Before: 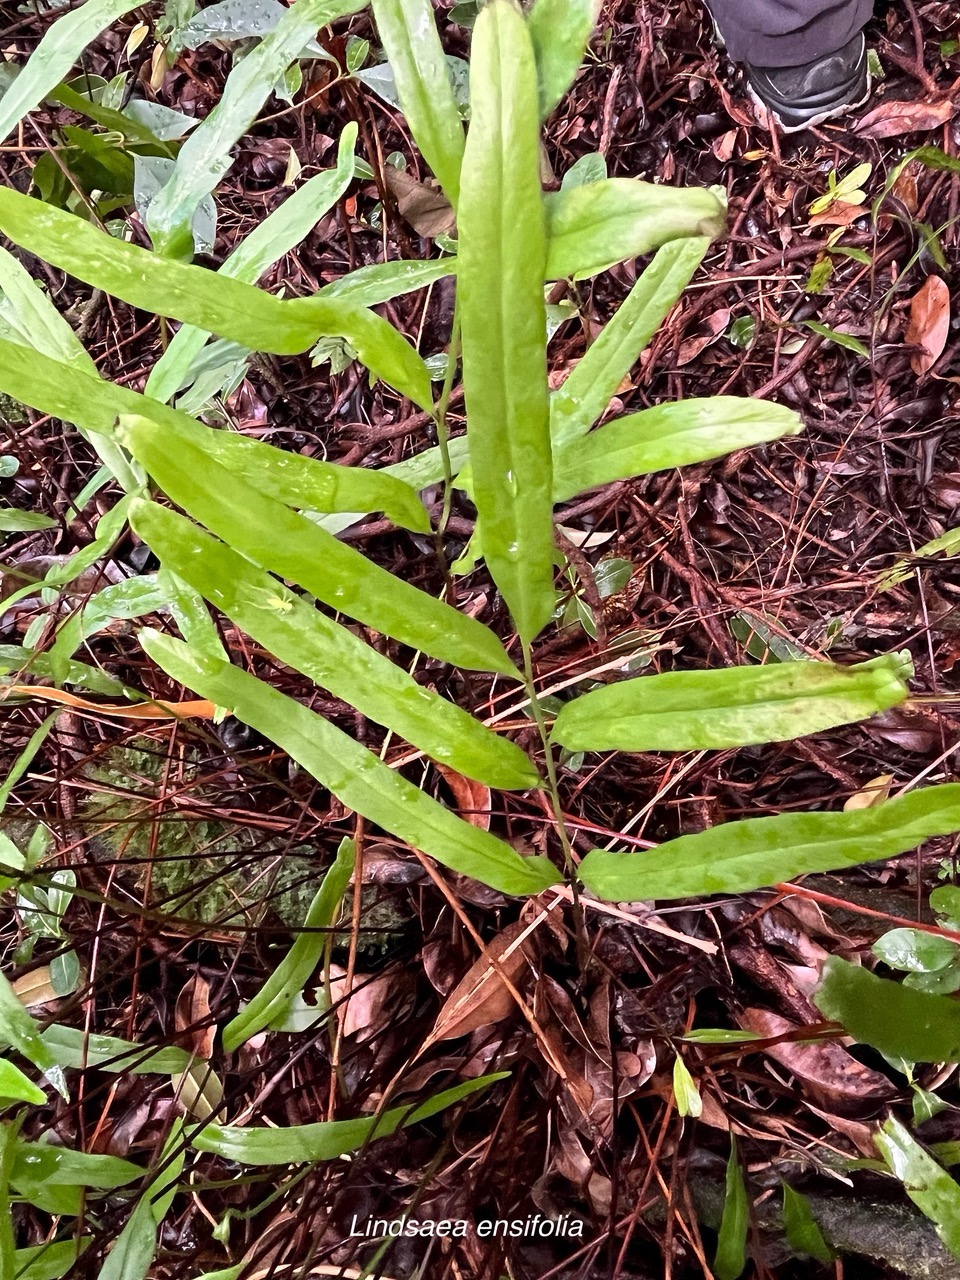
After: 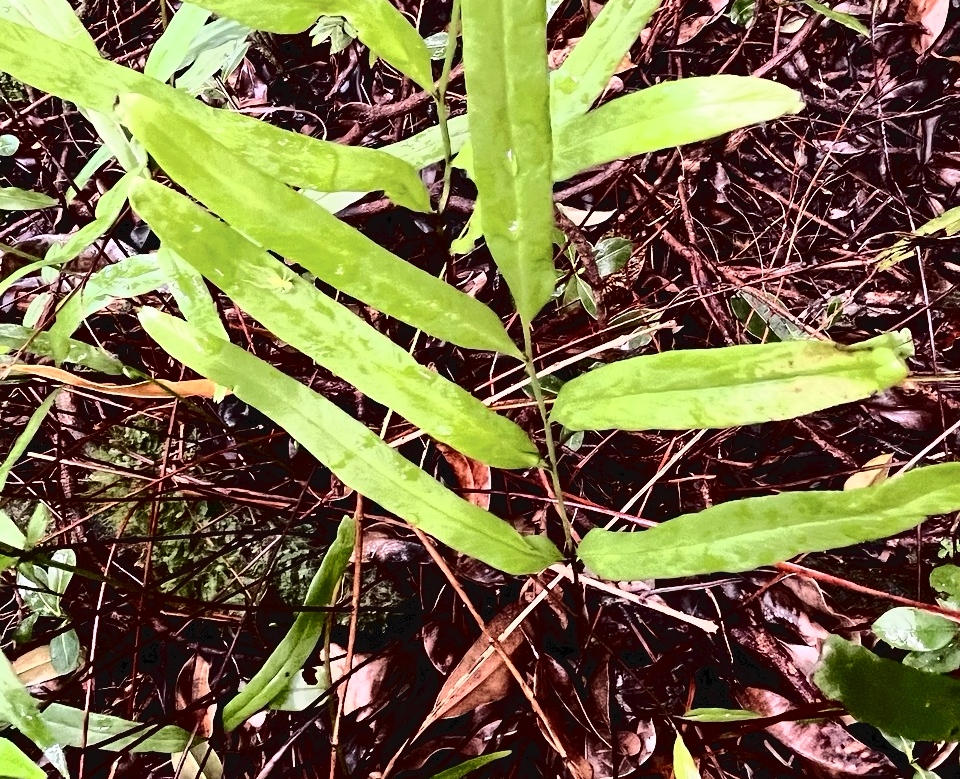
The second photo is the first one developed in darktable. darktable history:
crop and rotate: top 25.149%, bottom 13.968%
tone curve: curves: ch0 [(0, 0) (0.003, 0.043) (0.011, 0.043) (0.025, 0.035) (0.044, 0.042) (0.069, 0.035) (0.1, 0.03) (0.136, 0.017) (0.177, 0.03) (0.224, 0.06) (0.277, 0.118) (0.335, 0.189) (0.399, 0.297) (0.468, 0.483) (0.543, 0.631) (0.623, 0.746) (0.709, 0.823) (0.801, 0.944) (0.898, 0.966) (1, 1)], color space Lab, independent channels, preserve colors none
